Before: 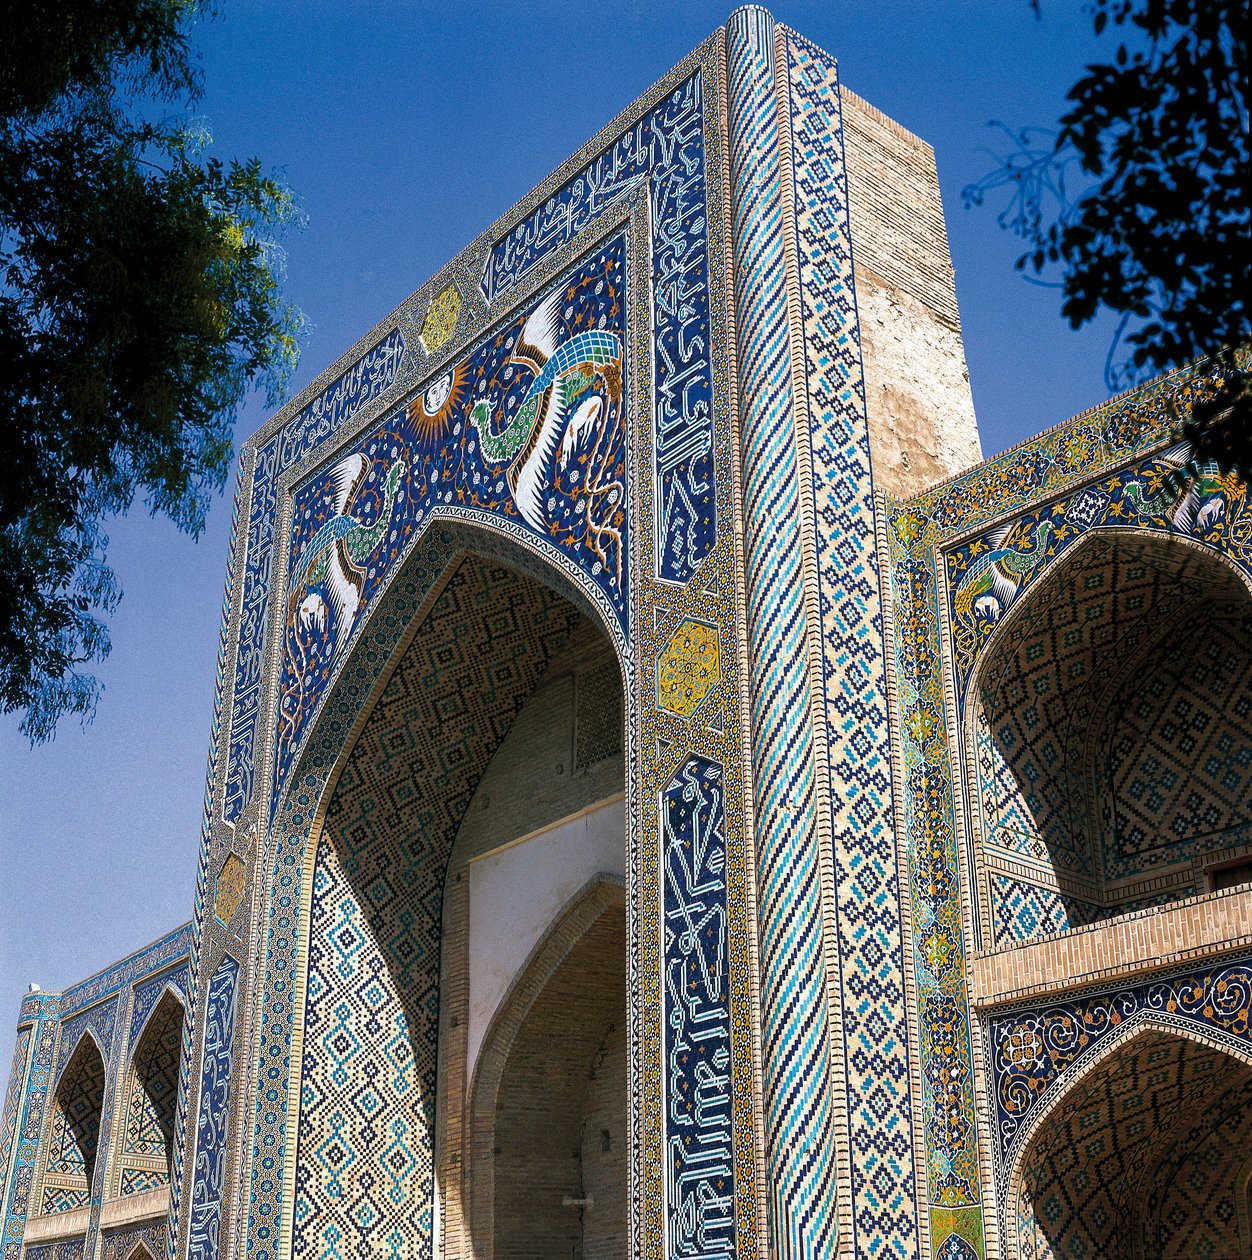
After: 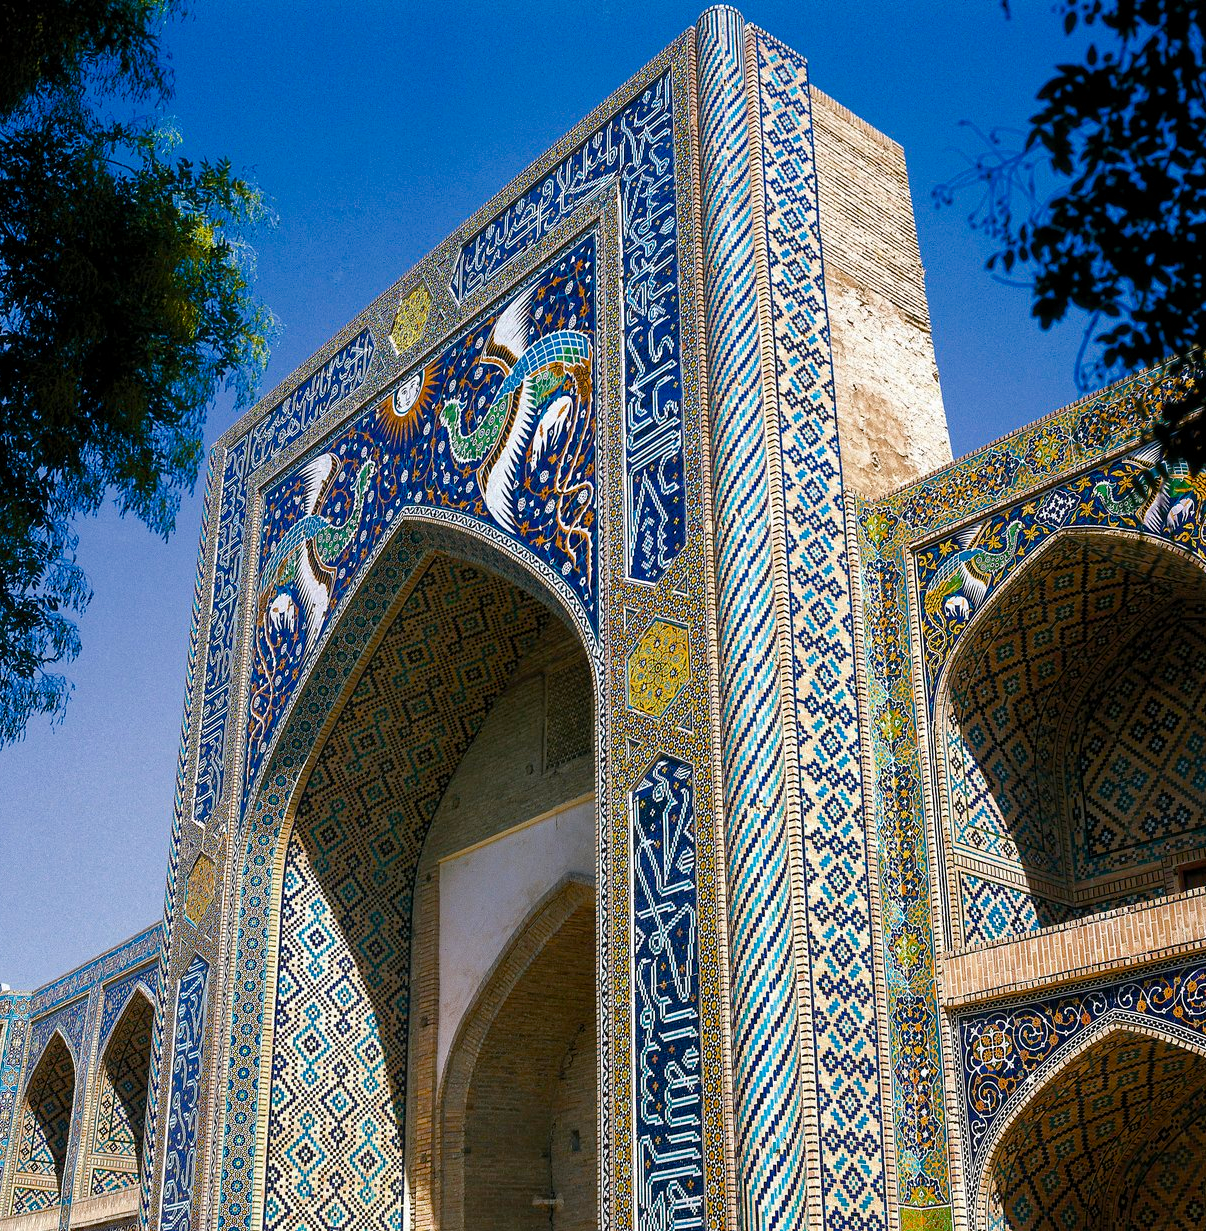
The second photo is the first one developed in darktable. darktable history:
crop and rotate: left 2.536%, right 1.107%, bottom 2.246%
color balance rgb: perceptual saturation grading › global saturation 20%, perceptual saturation grading › highlights -25%, perceptual saturation grading › shadows 50%
